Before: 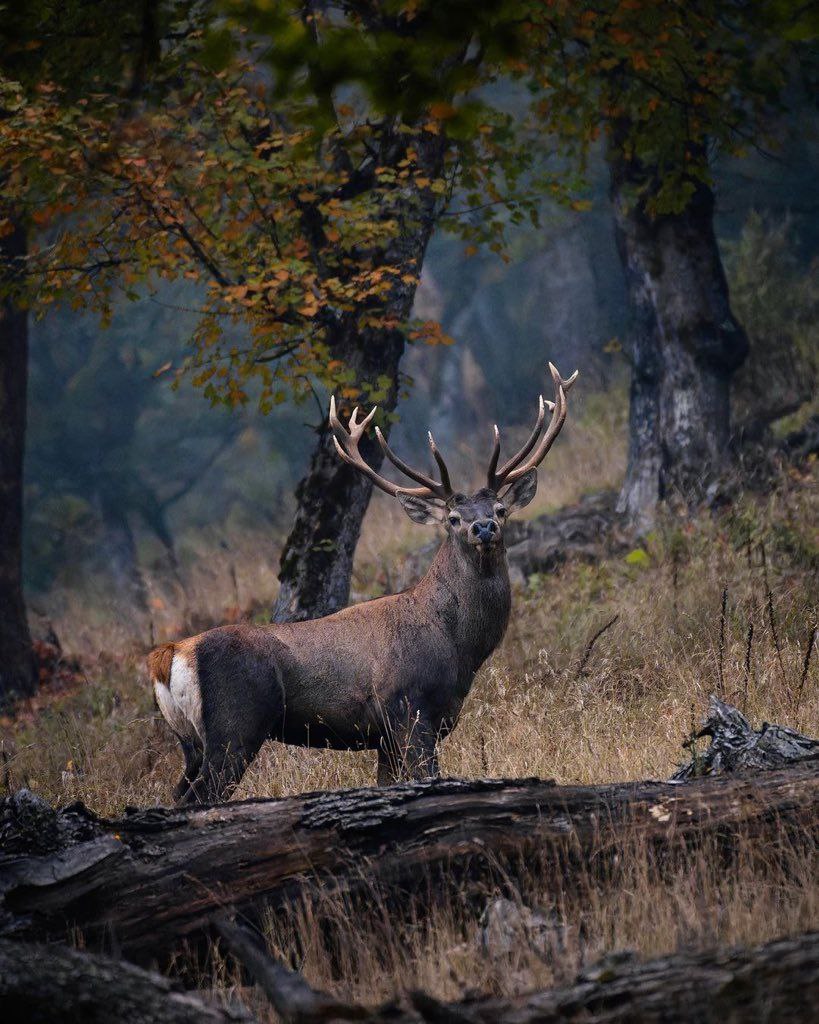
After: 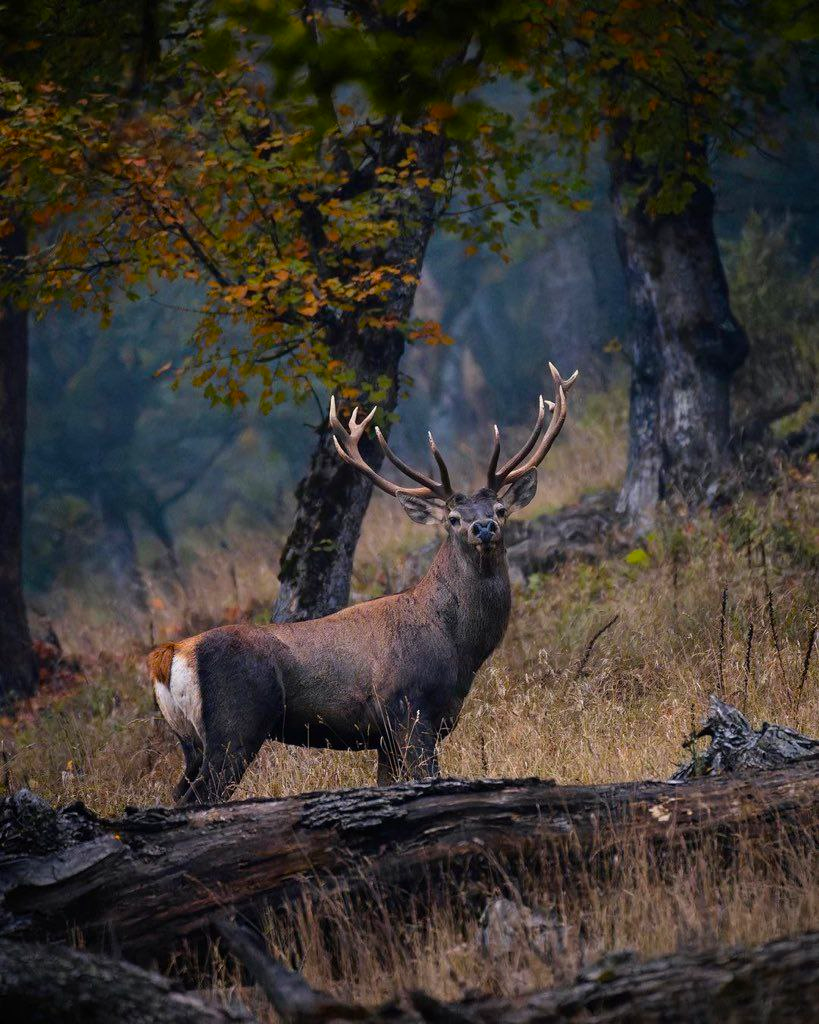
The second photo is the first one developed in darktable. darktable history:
color balance rgb: linear chroma grading › global chroma -15.35%, perceptual saturation grading › global saturation 42.186%, global vibrance 20%
exposure: exposure -0.055 EV, compensate highlight preservation false
color correction: highlights b* 0.041, saturation 0.984
